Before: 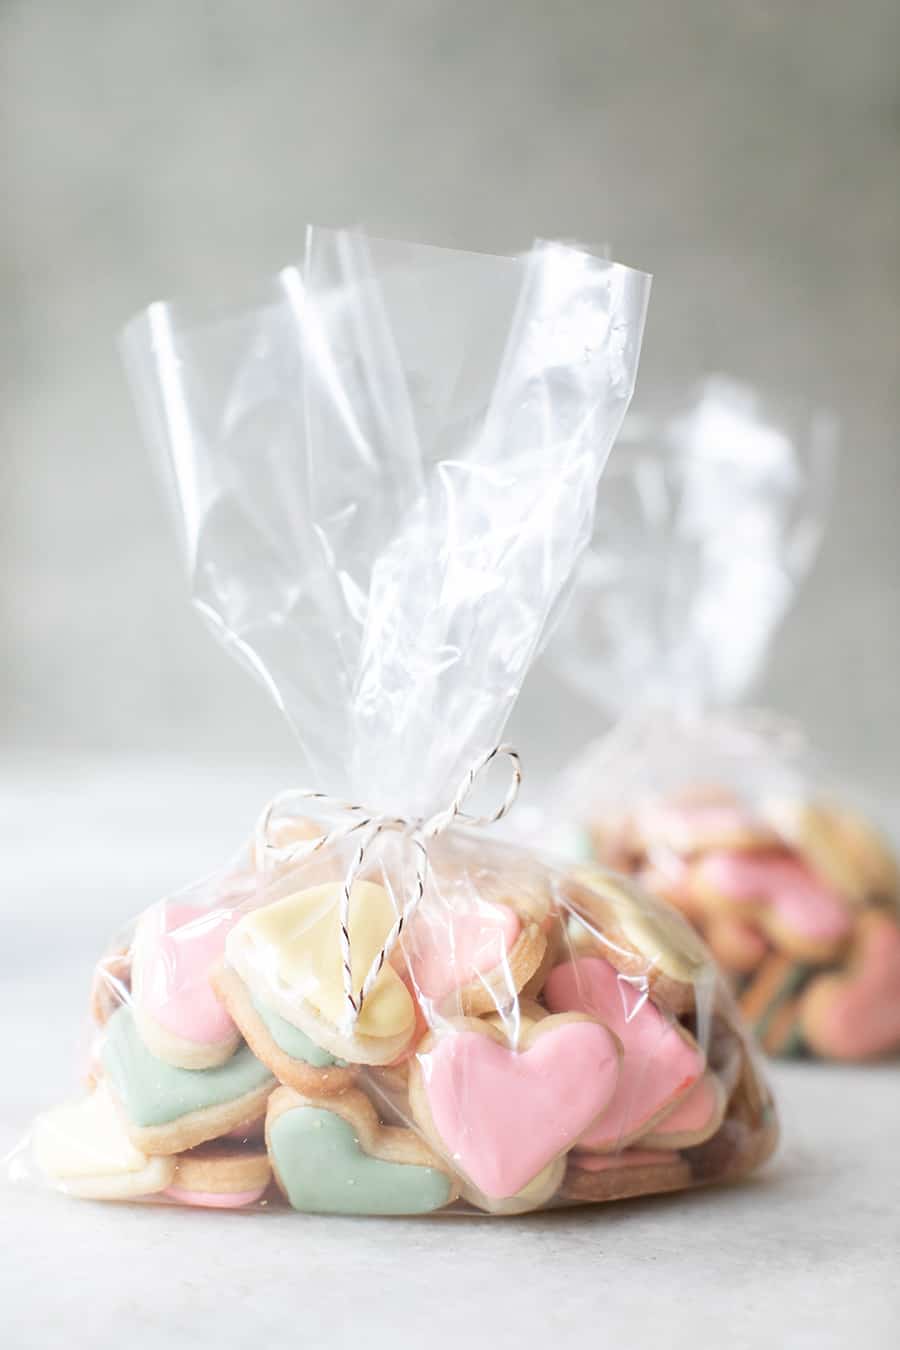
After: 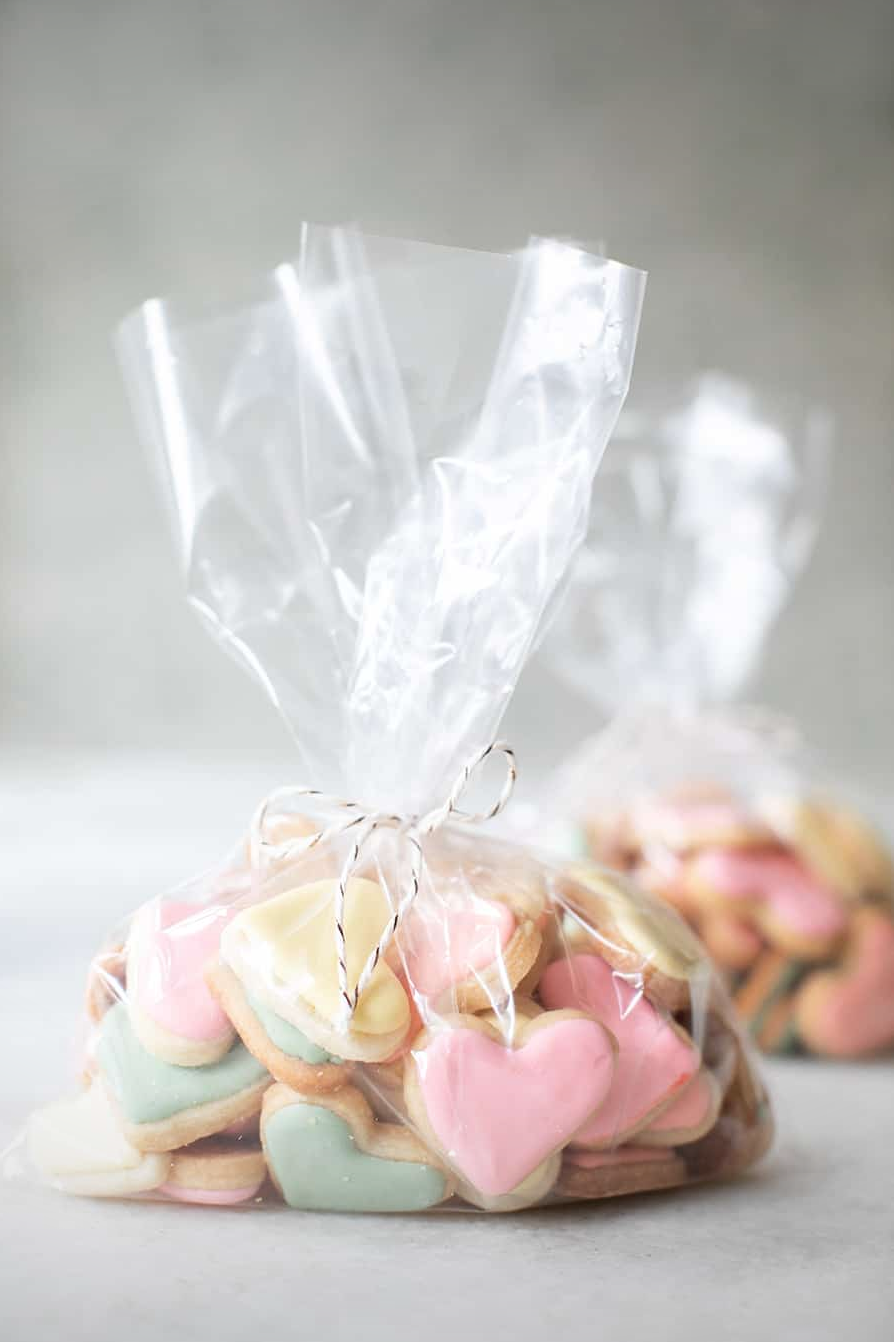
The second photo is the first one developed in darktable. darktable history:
vignetting: fall-off start 97.71%, fall-off radius 100.8%, width/height ratio 1.361, unbound false
crop and rotate: left 0.629%, top 0.283%, bottom 0.262%
